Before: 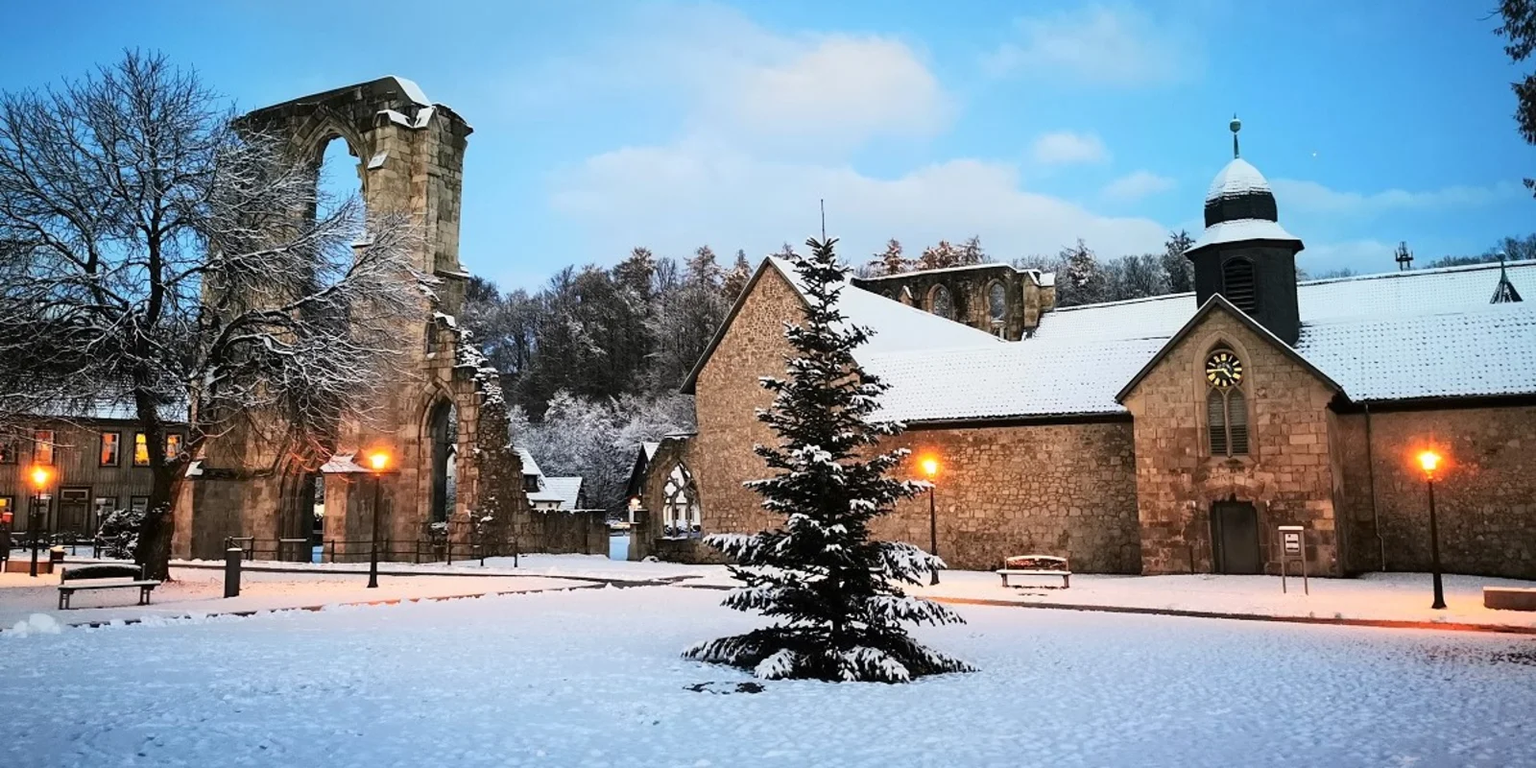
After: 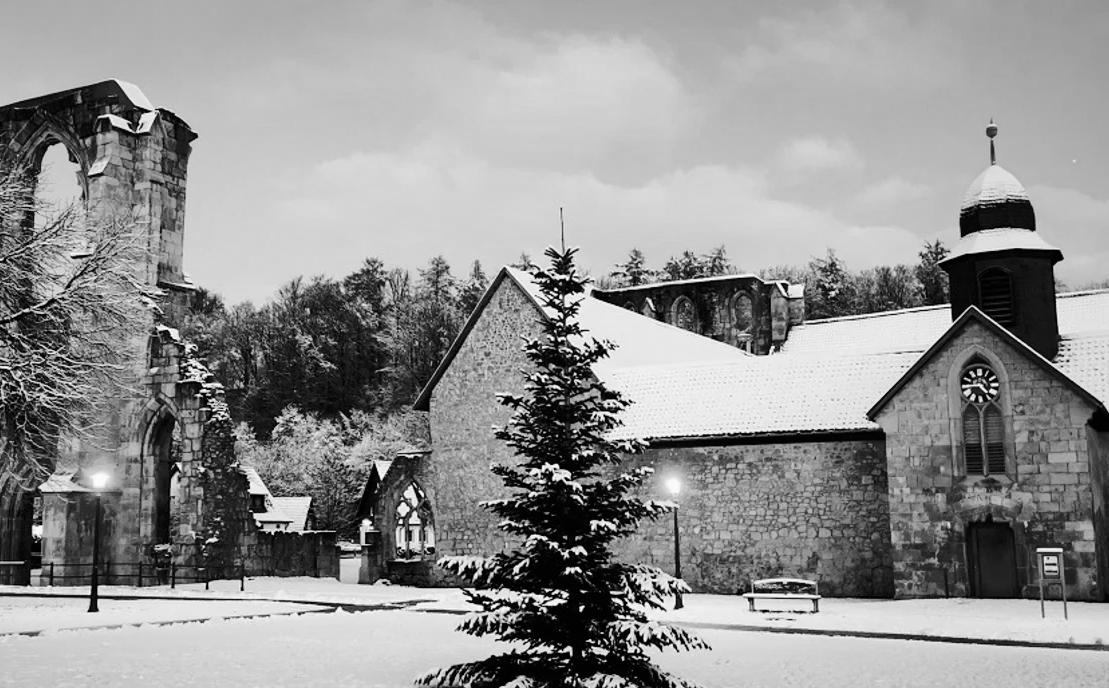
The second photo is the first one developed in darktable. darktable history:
shadows and highlights: radius 171.16, shadows 27, white point adjustment 3.13, highlights -67.95, soften with gaussian
crop: left 18.479%, right 12.2%, bottom 13.971%
monochrome: on, module defaults
tone curve: curves: ch0 [(0, 0) (0.058, 0.022) (0.265, 0.208) (0.41, 0.417) (0.485, 0.524) (0.638, 0.673) (0.845, 0.828) (0.994, 0.964)]; ch1 [(0, 0) (0.136, 0.146) (0.317, 0.34) (0.382, 0.408) (0.469, 0.482) (0.498, 0.497) (0.557, 0.573) (0.644, 0.643) (0.725, 0.765) (1, 1)]; ch2 [(0, 0) (0.352, 0.403) (0.45, 0.469) (0.502, 0.504) (0.54, 0.524) (0.592, 0.566) (0.638, 0.599) (1, 1)], color space Lab, independent channels, preserve colors none
